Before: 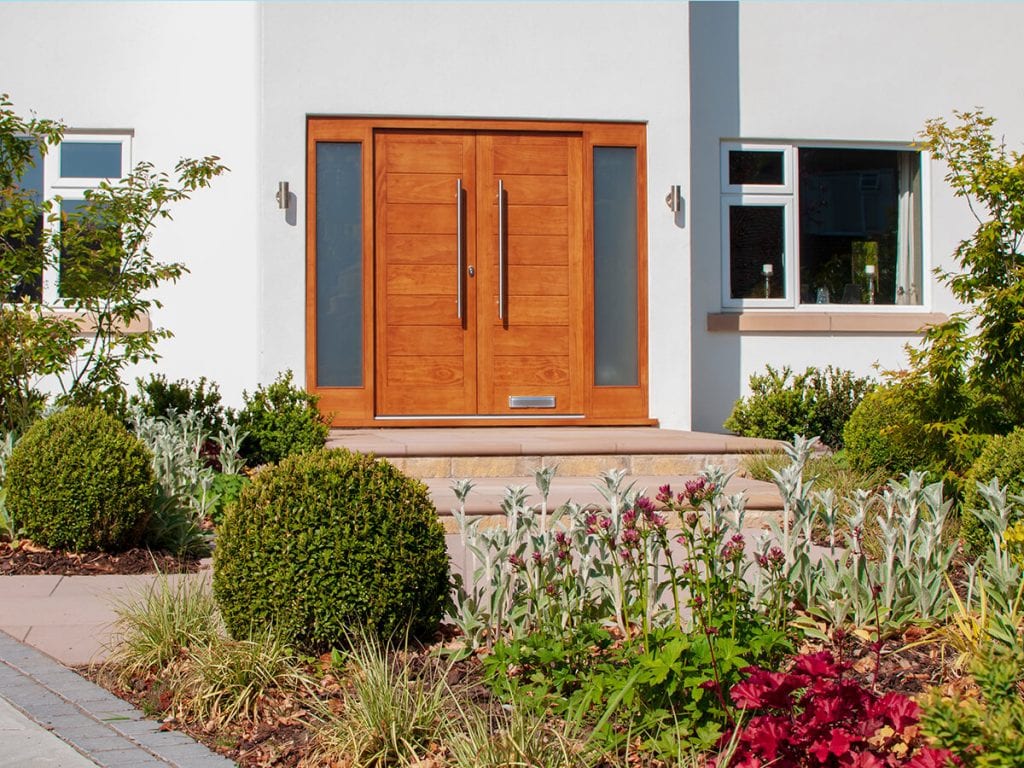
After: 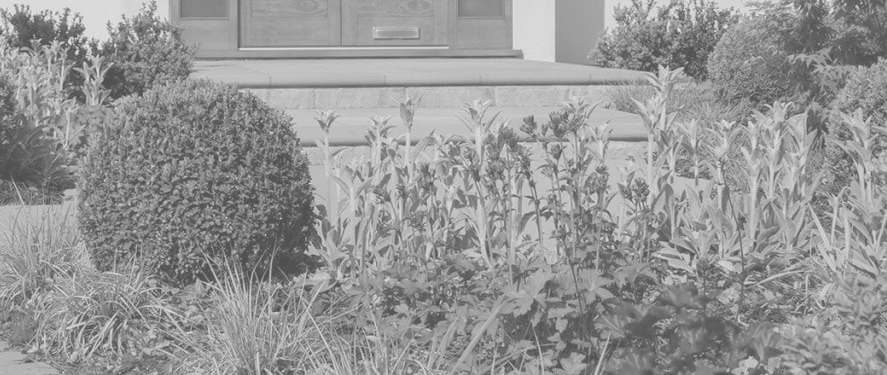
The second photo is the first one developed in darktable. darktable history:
crop and rotate: left 13.306%, top 48.129%, bottom 2.928%
exposure: black level correction 0, exposure 0.7 EV, compensate exposure bias true, compensate highlight preservation false
monochrome: a 16.06, b 15.48, size 1
colorize: hue 147.6°, saturation 65%, lightness 21.64%
